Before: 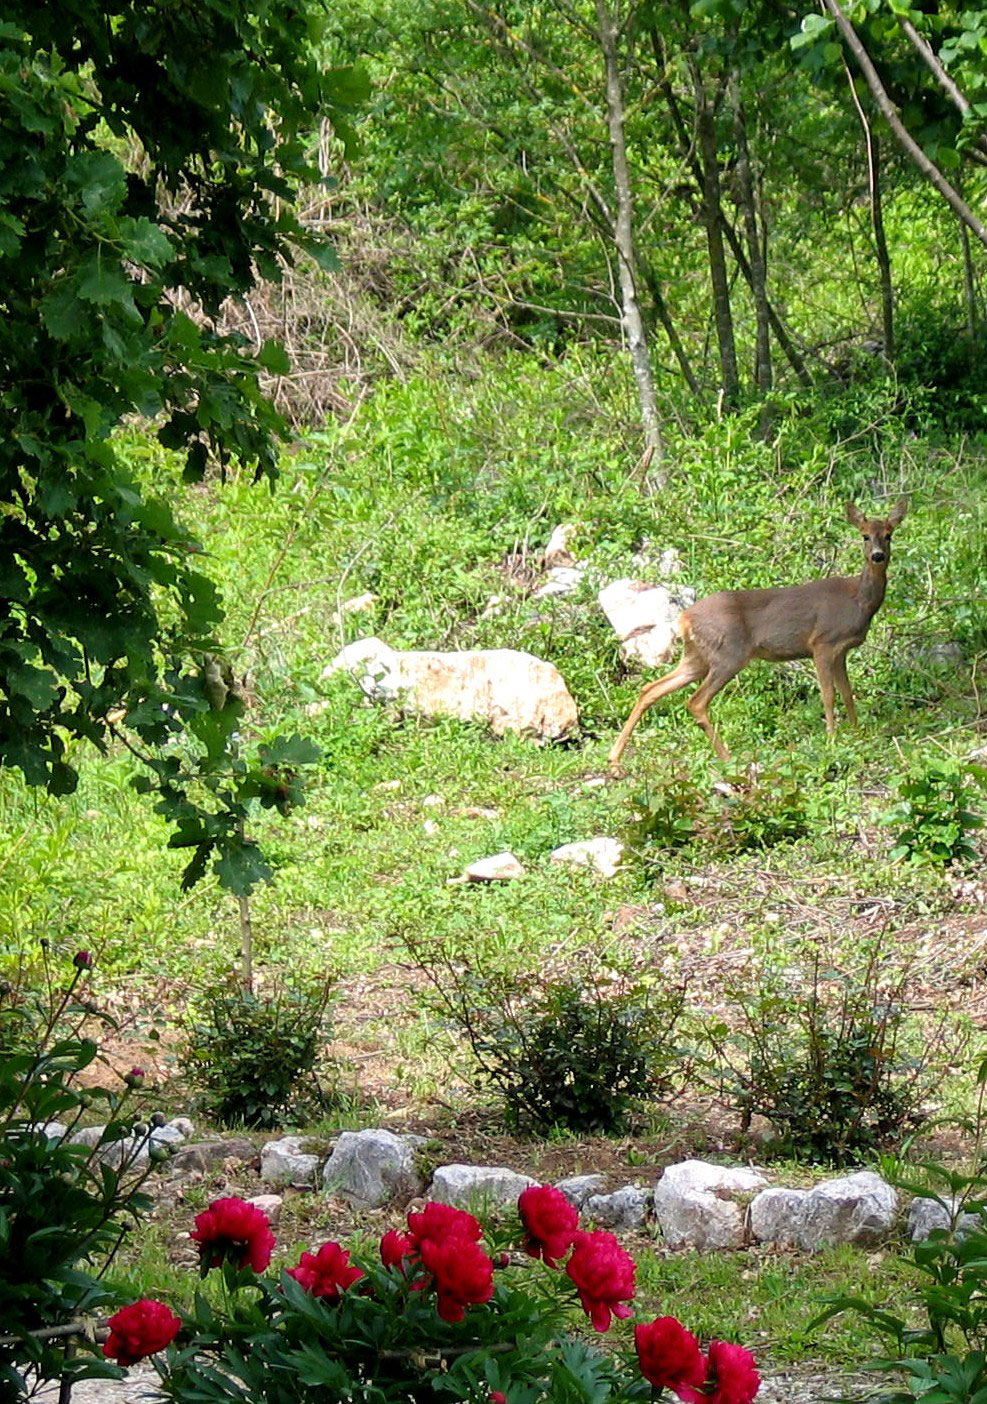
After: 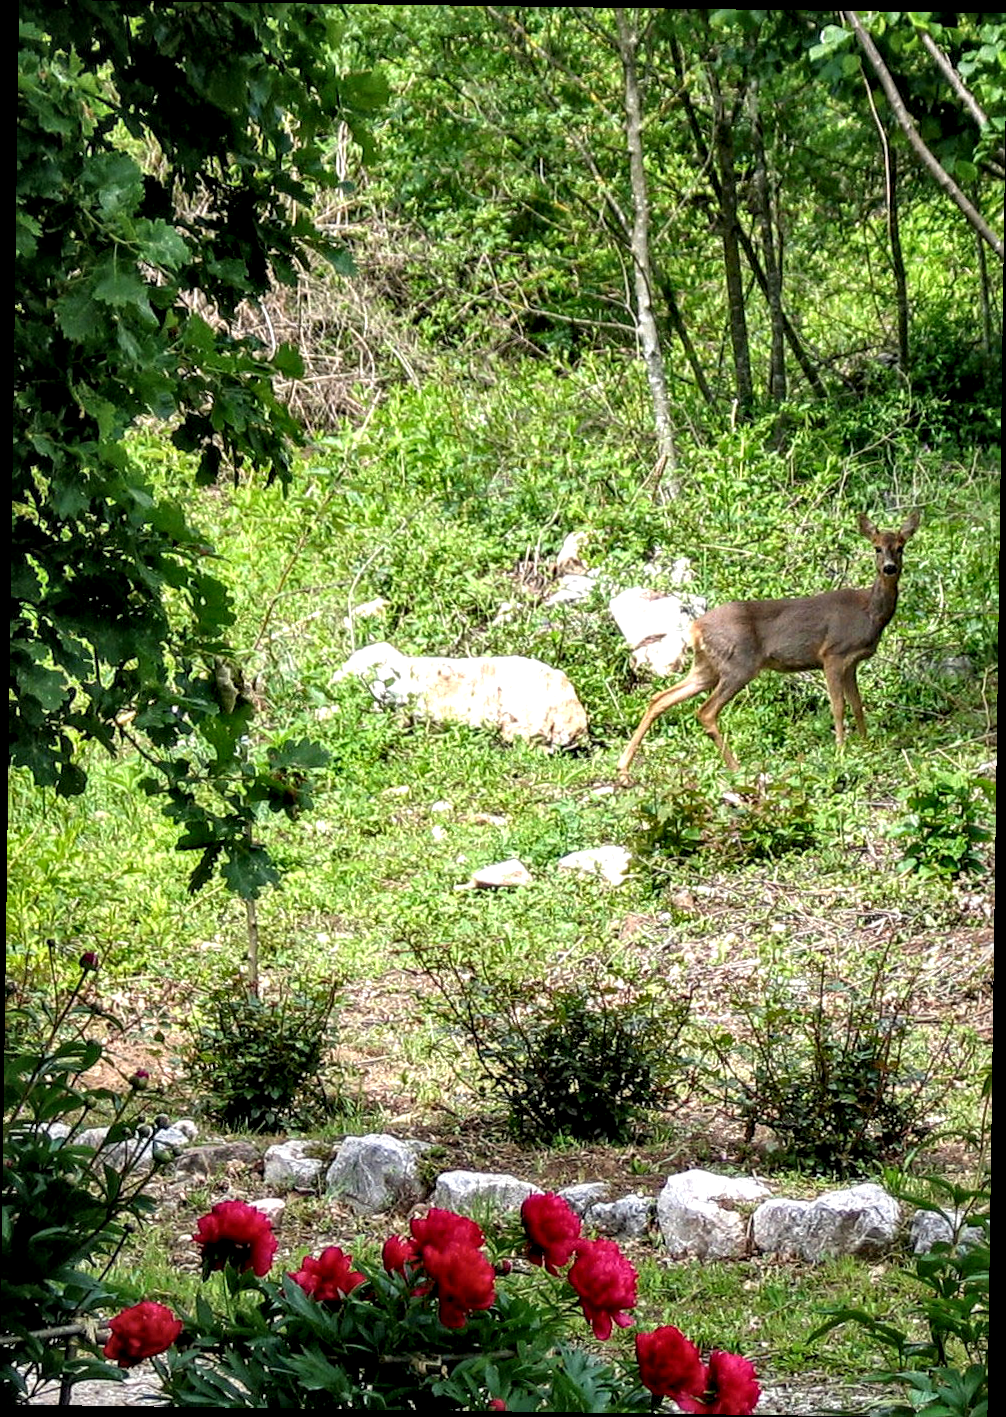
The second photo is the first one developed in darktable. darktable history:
rotate and perspective: rotation 0.8°, automatic cropping off
local contrast: highlights 60%, shadows 60%, detail 160%
